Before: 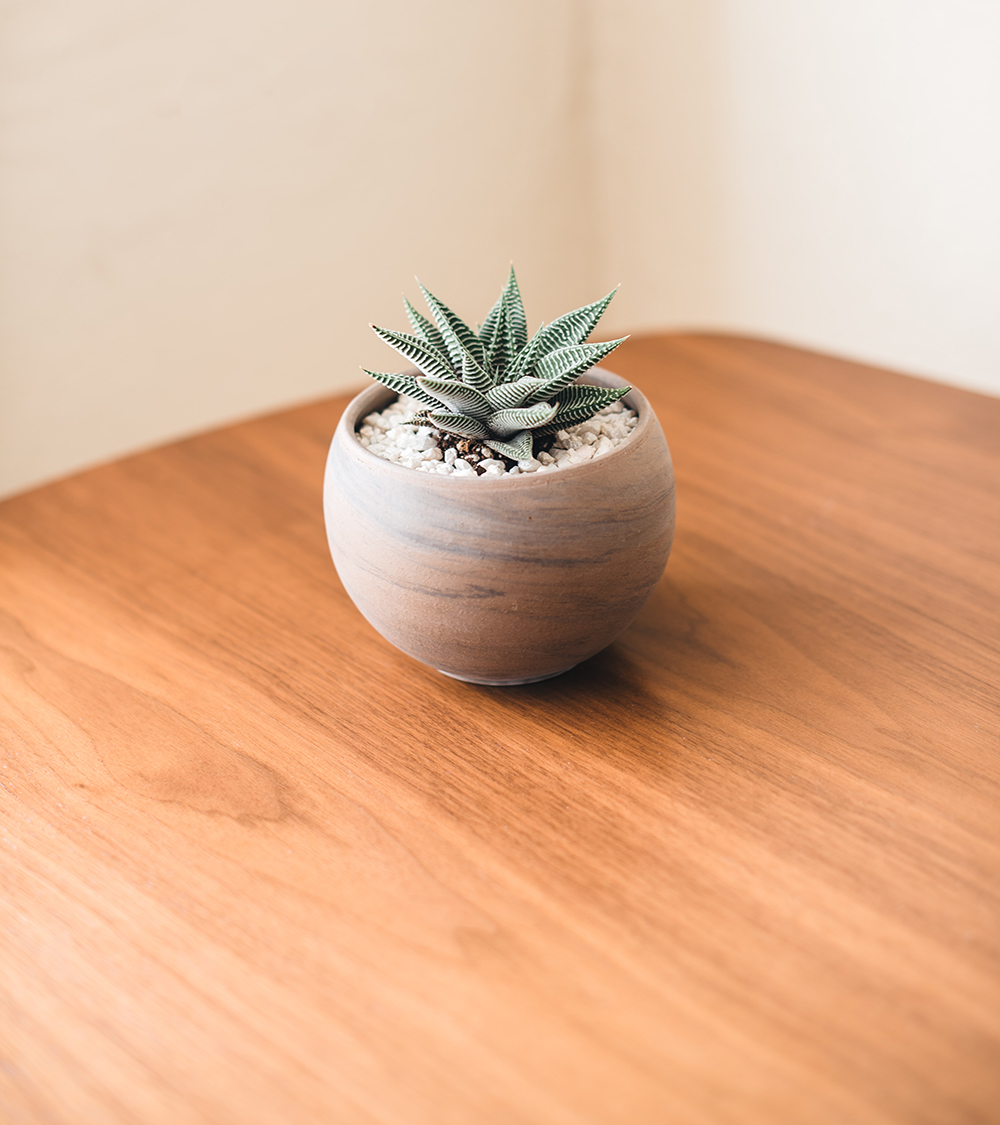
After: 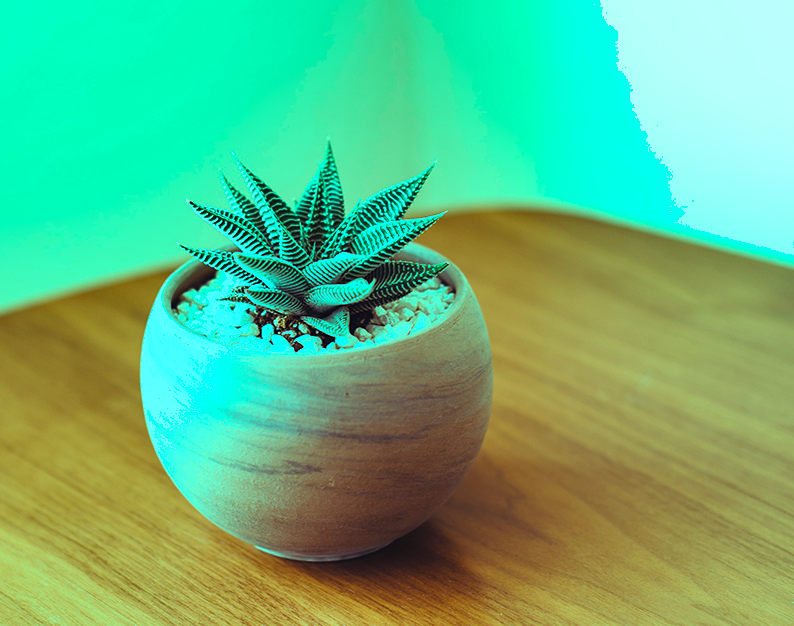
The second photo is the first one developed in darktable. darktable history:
crop: left 18.38%, top 11.092%, right 2.134%, bottom 33.217%
color balance rgb: shadows lift › luminance 0.49%, shadows lift › chroma 6.83%, shadows lift › hue 300.29°, power › hue 208.98°, highlights gain › luminance 20.24%, highlights gain › chroma 13.17%, highlights gain › hue 173.85°, perceptual saturation grading › global saturation 18.05%
shadows and highlights: shadows 43.71, white point adjustment -1.46, soften with gaussian
